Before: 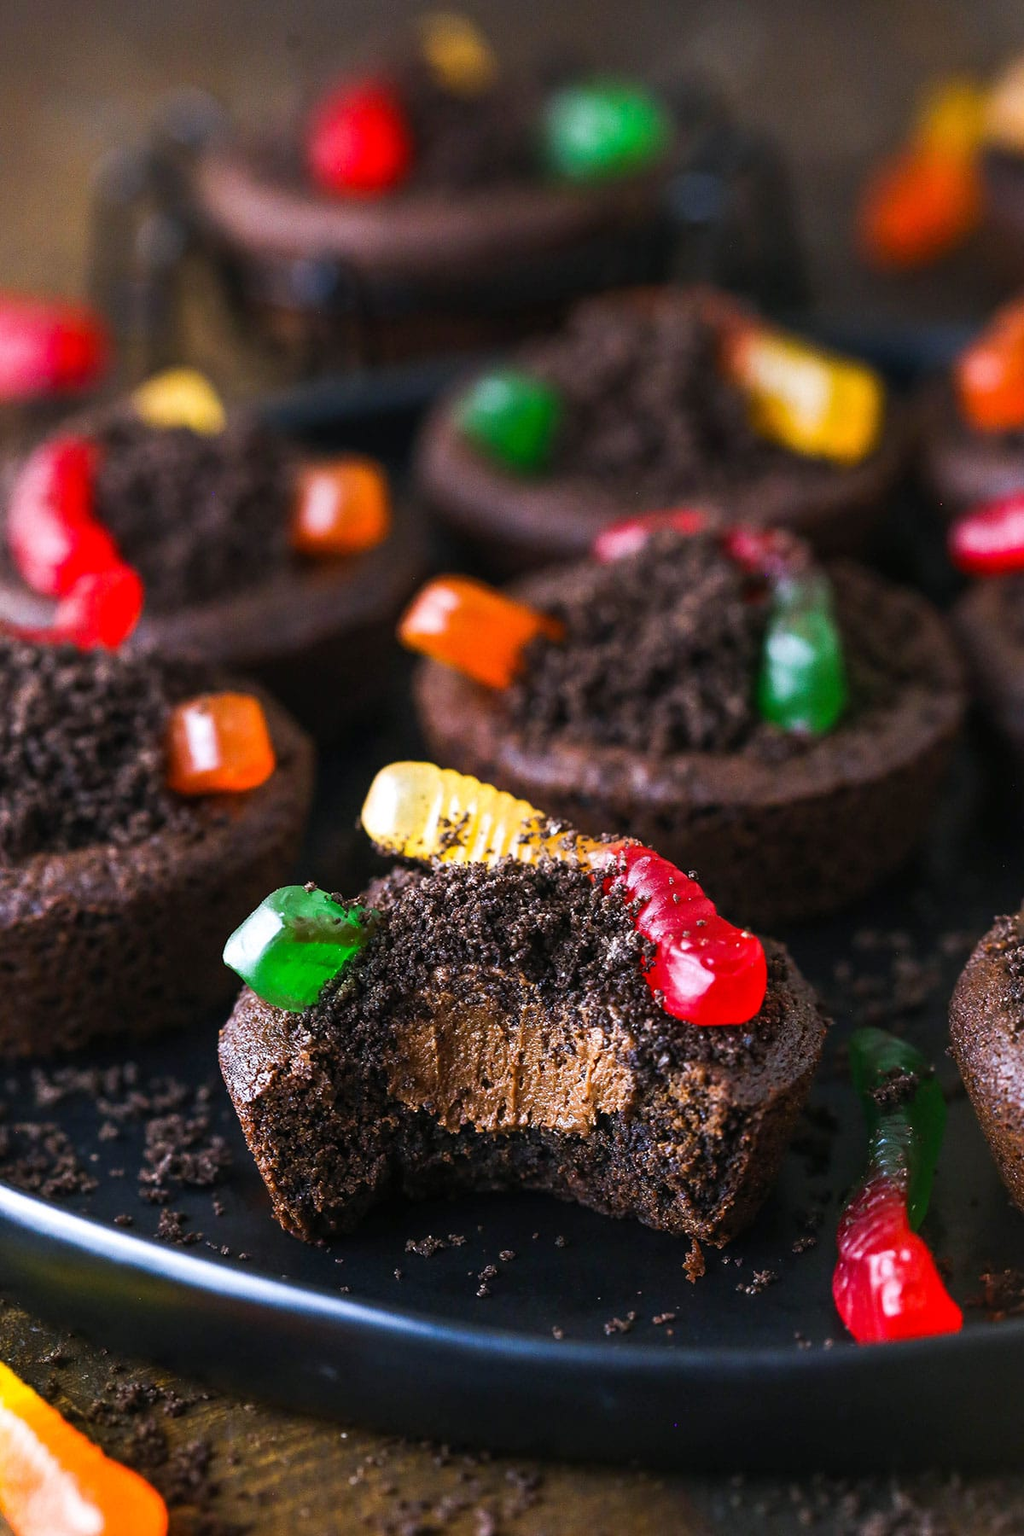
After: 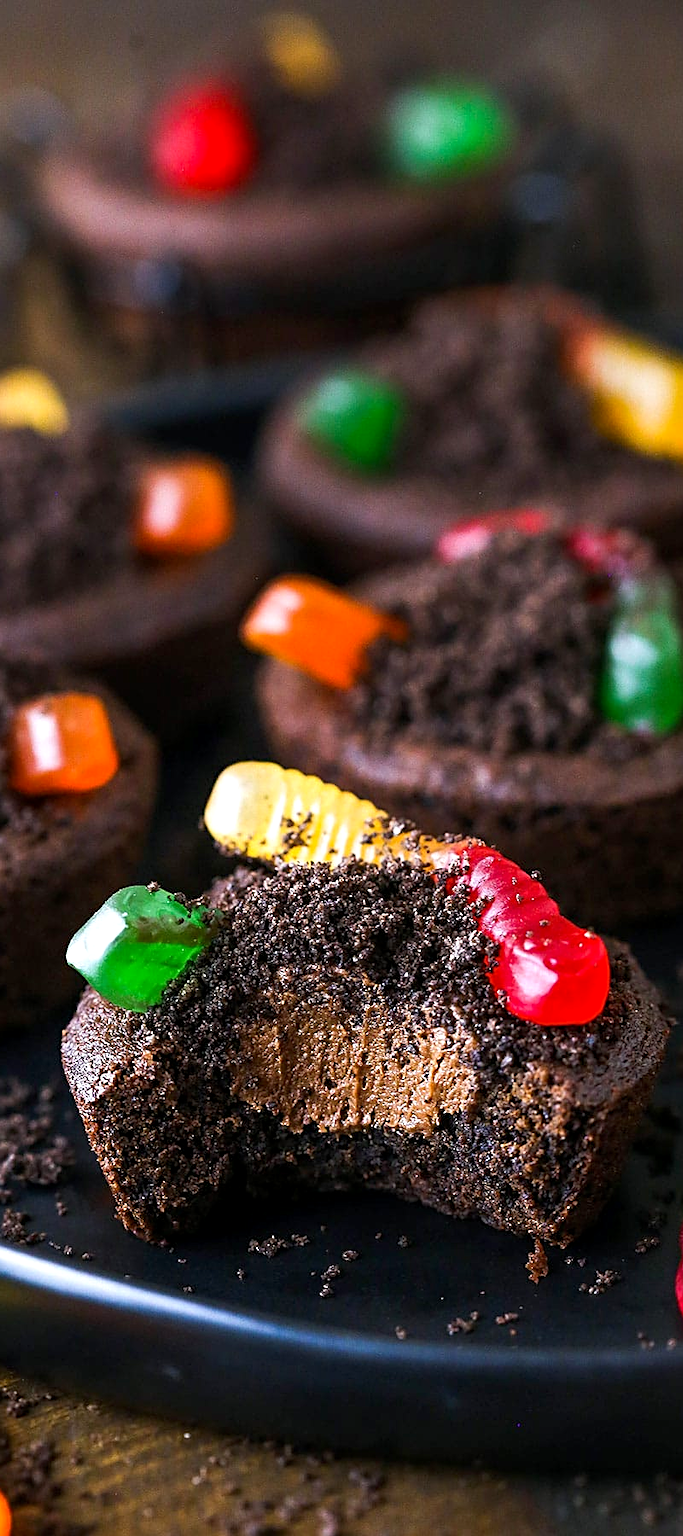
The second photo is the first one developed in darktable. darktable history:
sharpen: on, module defaults
exposure: black level correction 0.002, exposure 0.149 EV, compensate highlight preservation false
crop: left 15.399%, right 17.813%
